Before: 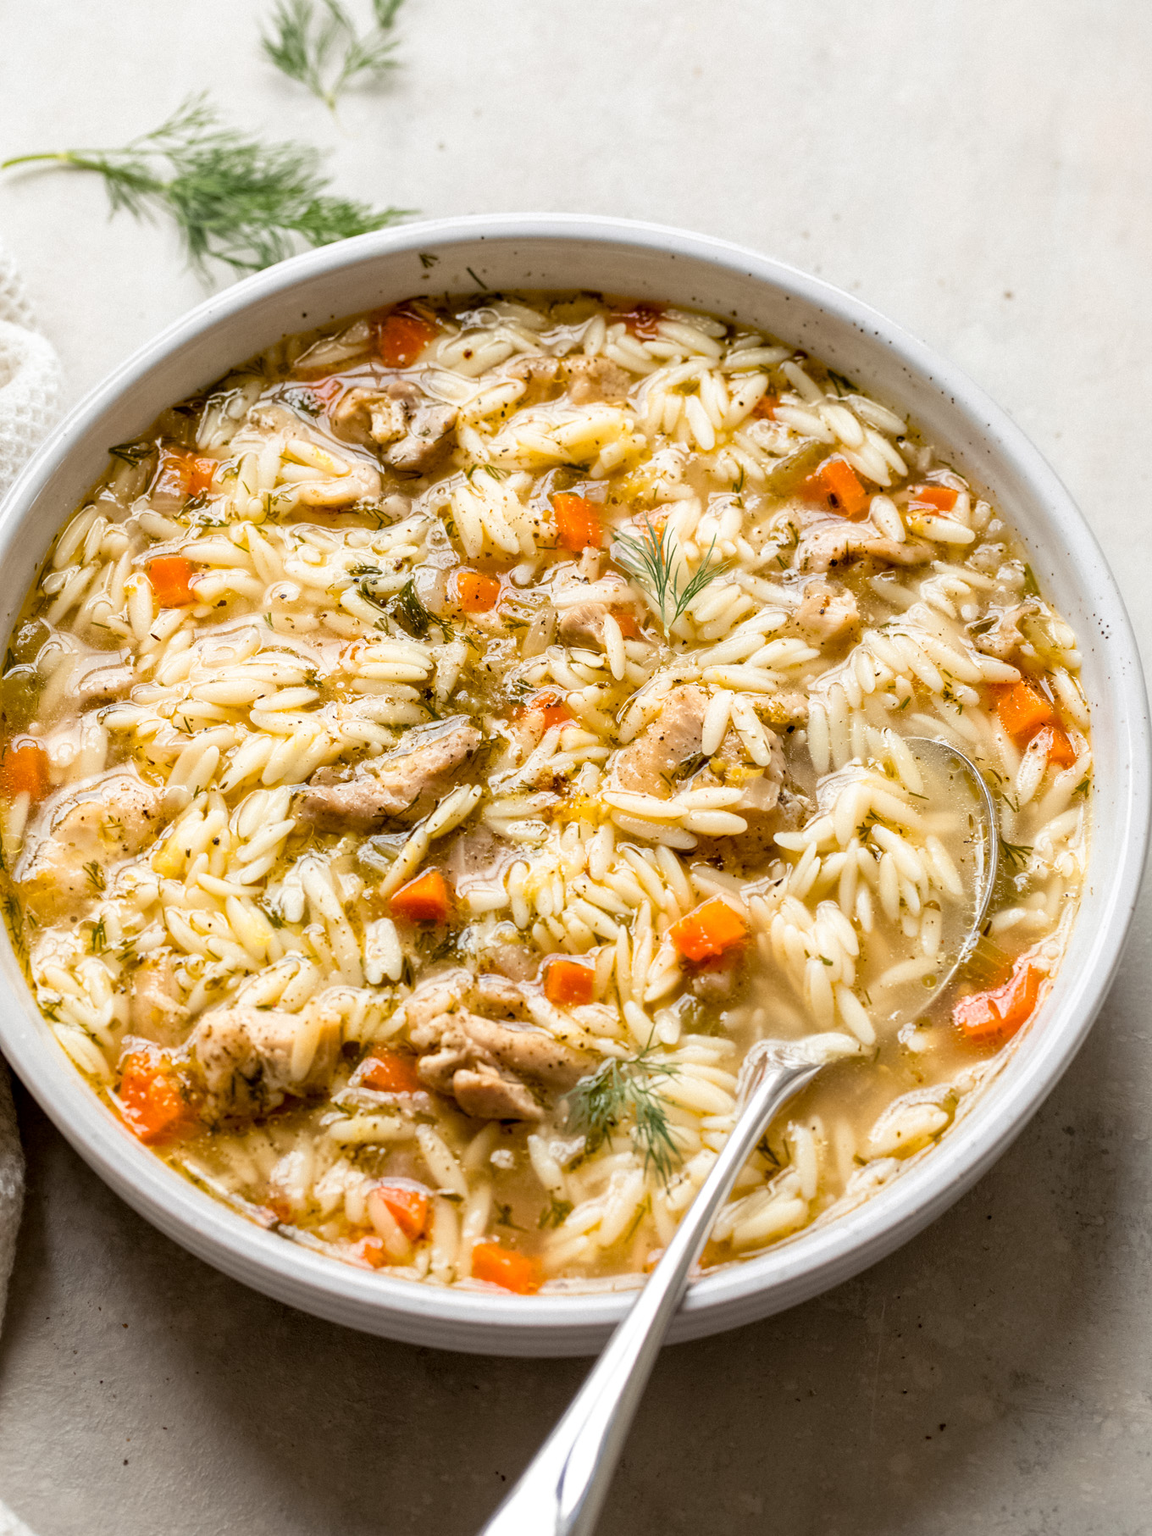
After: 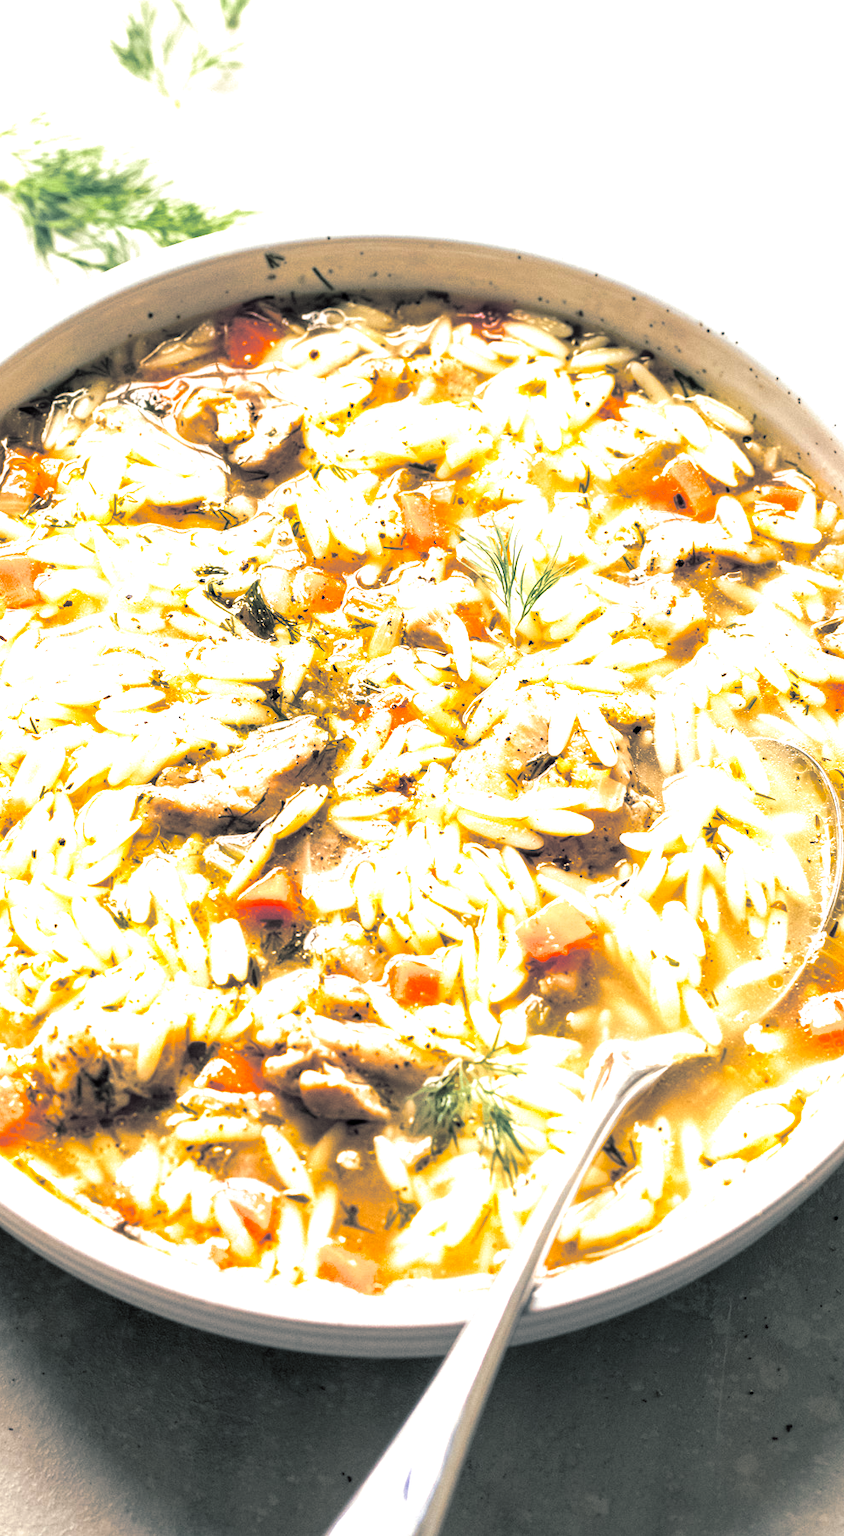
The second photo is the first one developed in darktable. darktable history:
crop: left 13.443%, right 13.31%
exposure: exposure 0.921 EV, compensate highlight preservation false
color balance: contrast 8.5%, output saturation 105%
split-toning: shadows › hue 205.2°, shadows › saturation 0.43, highlights › hue 54°, highlights › saturation 0.54
